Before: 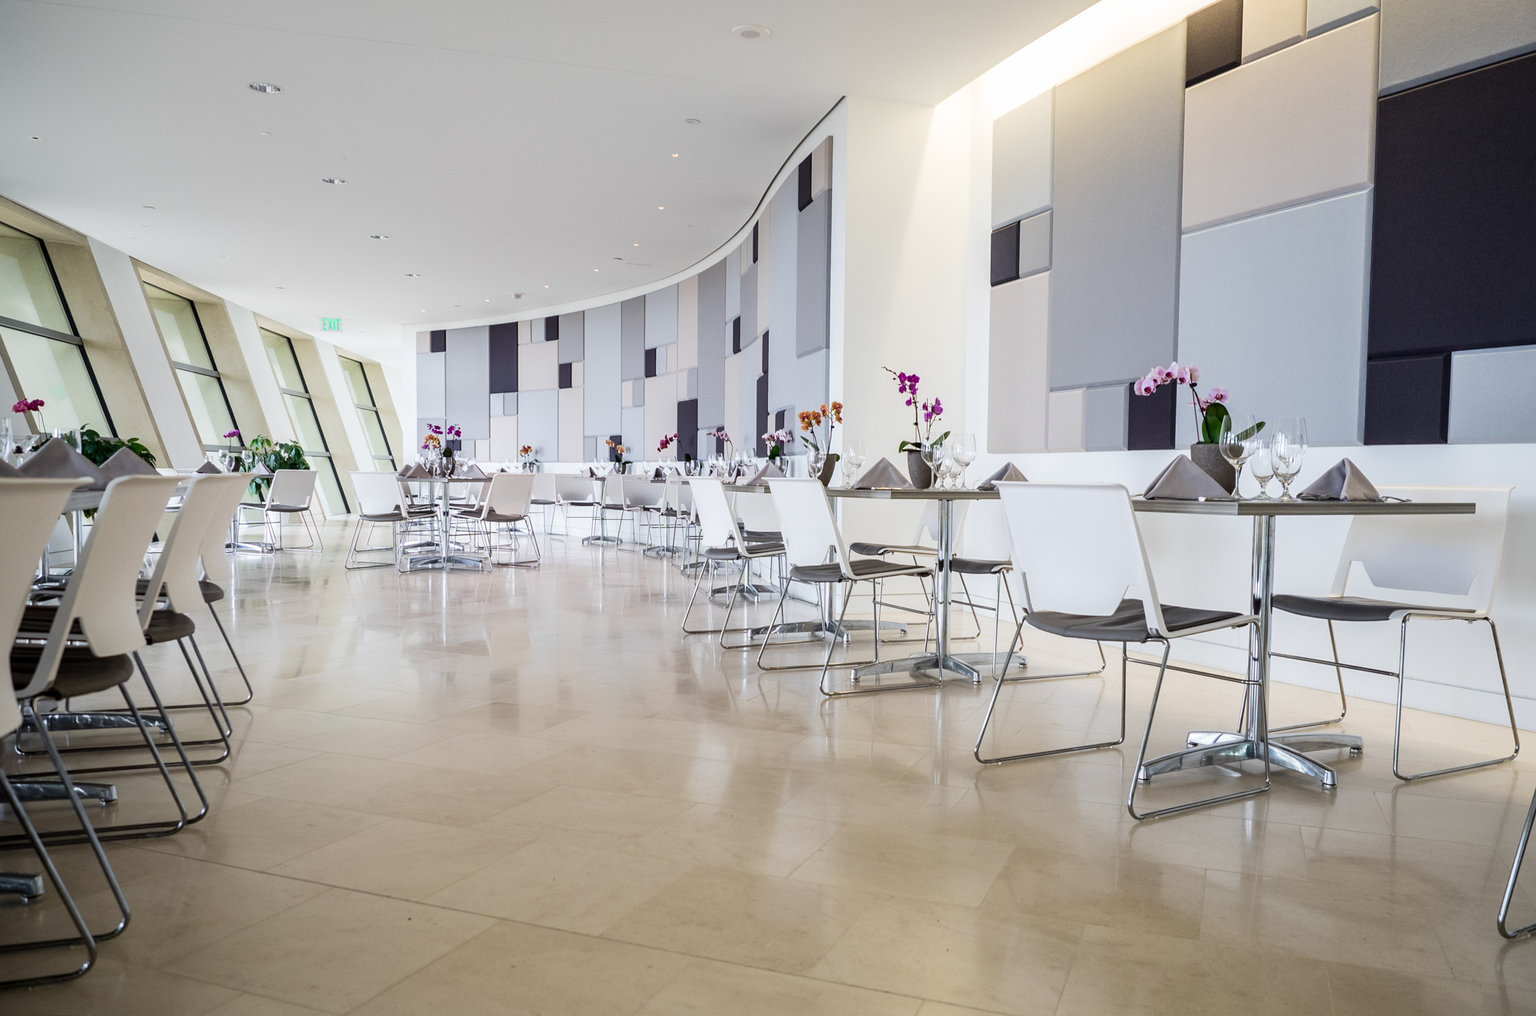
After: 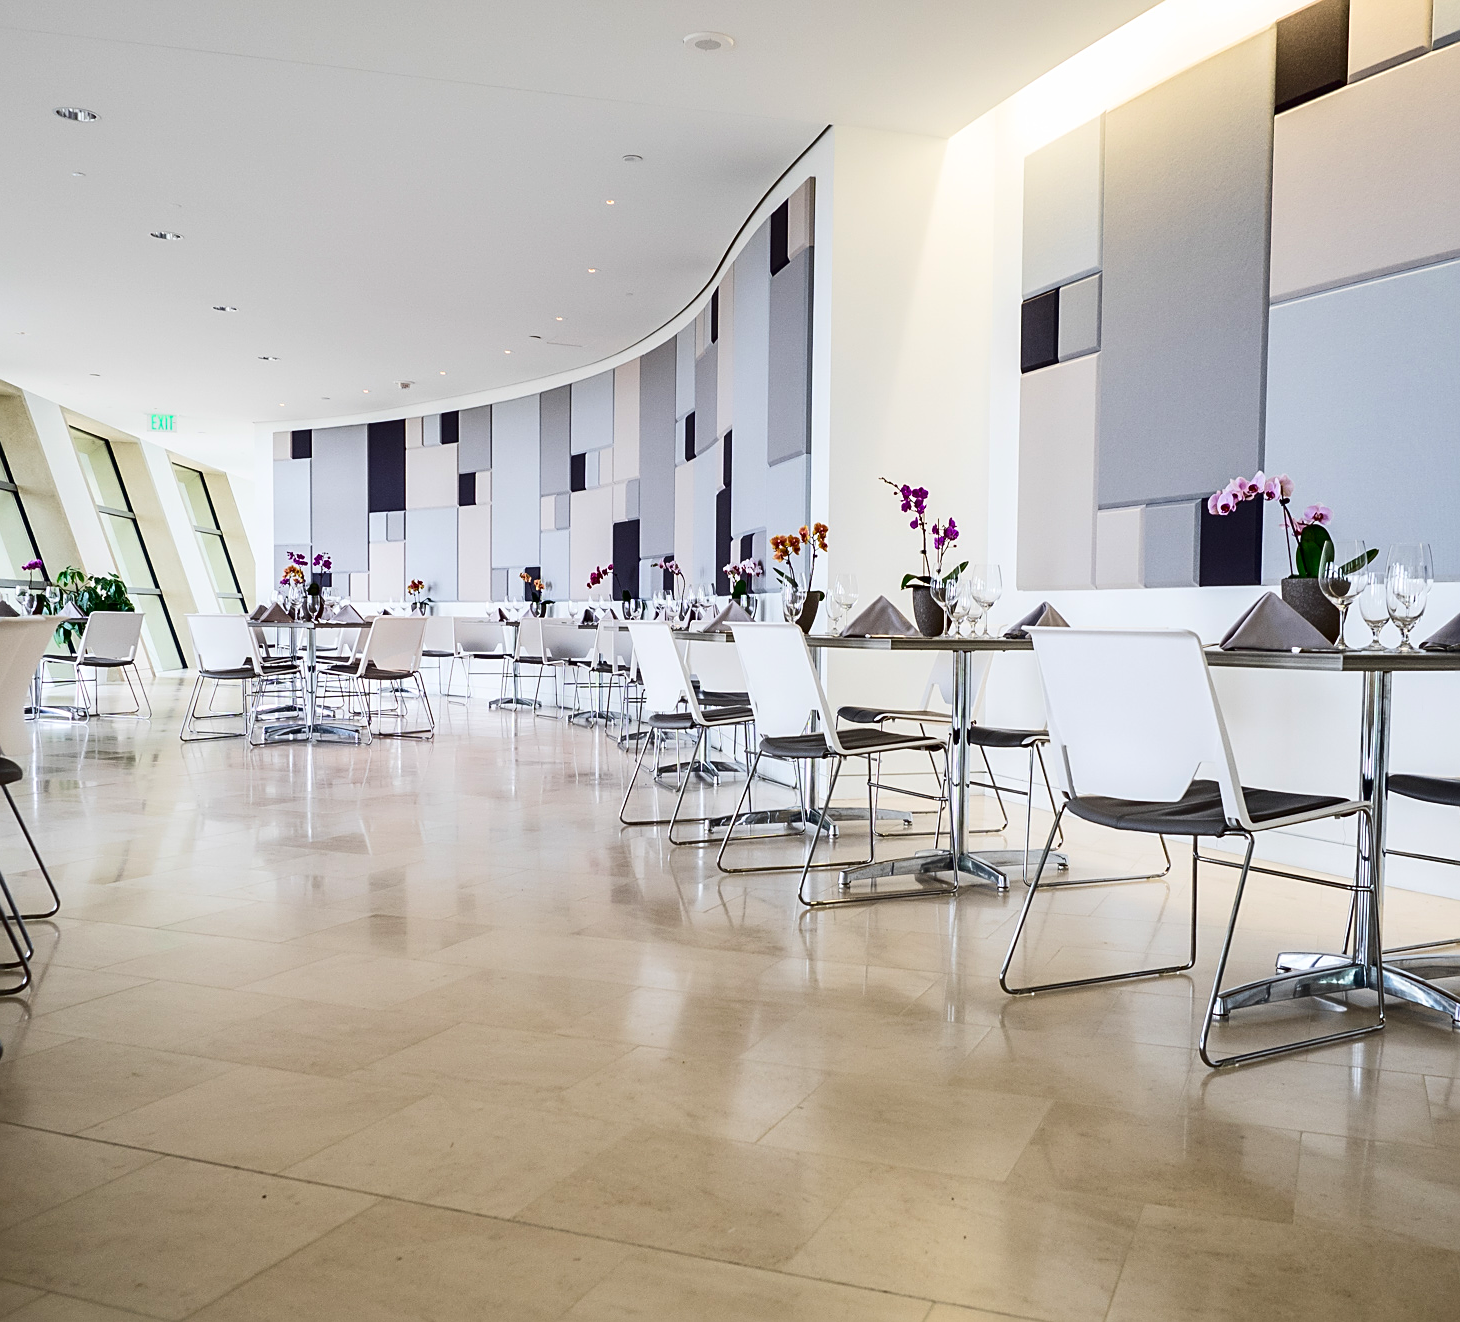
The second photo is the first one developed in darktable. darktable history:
contrast brightness saturation: contrast 0.21, brightness -0.104, saturation 0.207
sharpen: on, module defaults
crop: left 13.483%, top 0%, right 13.485%
